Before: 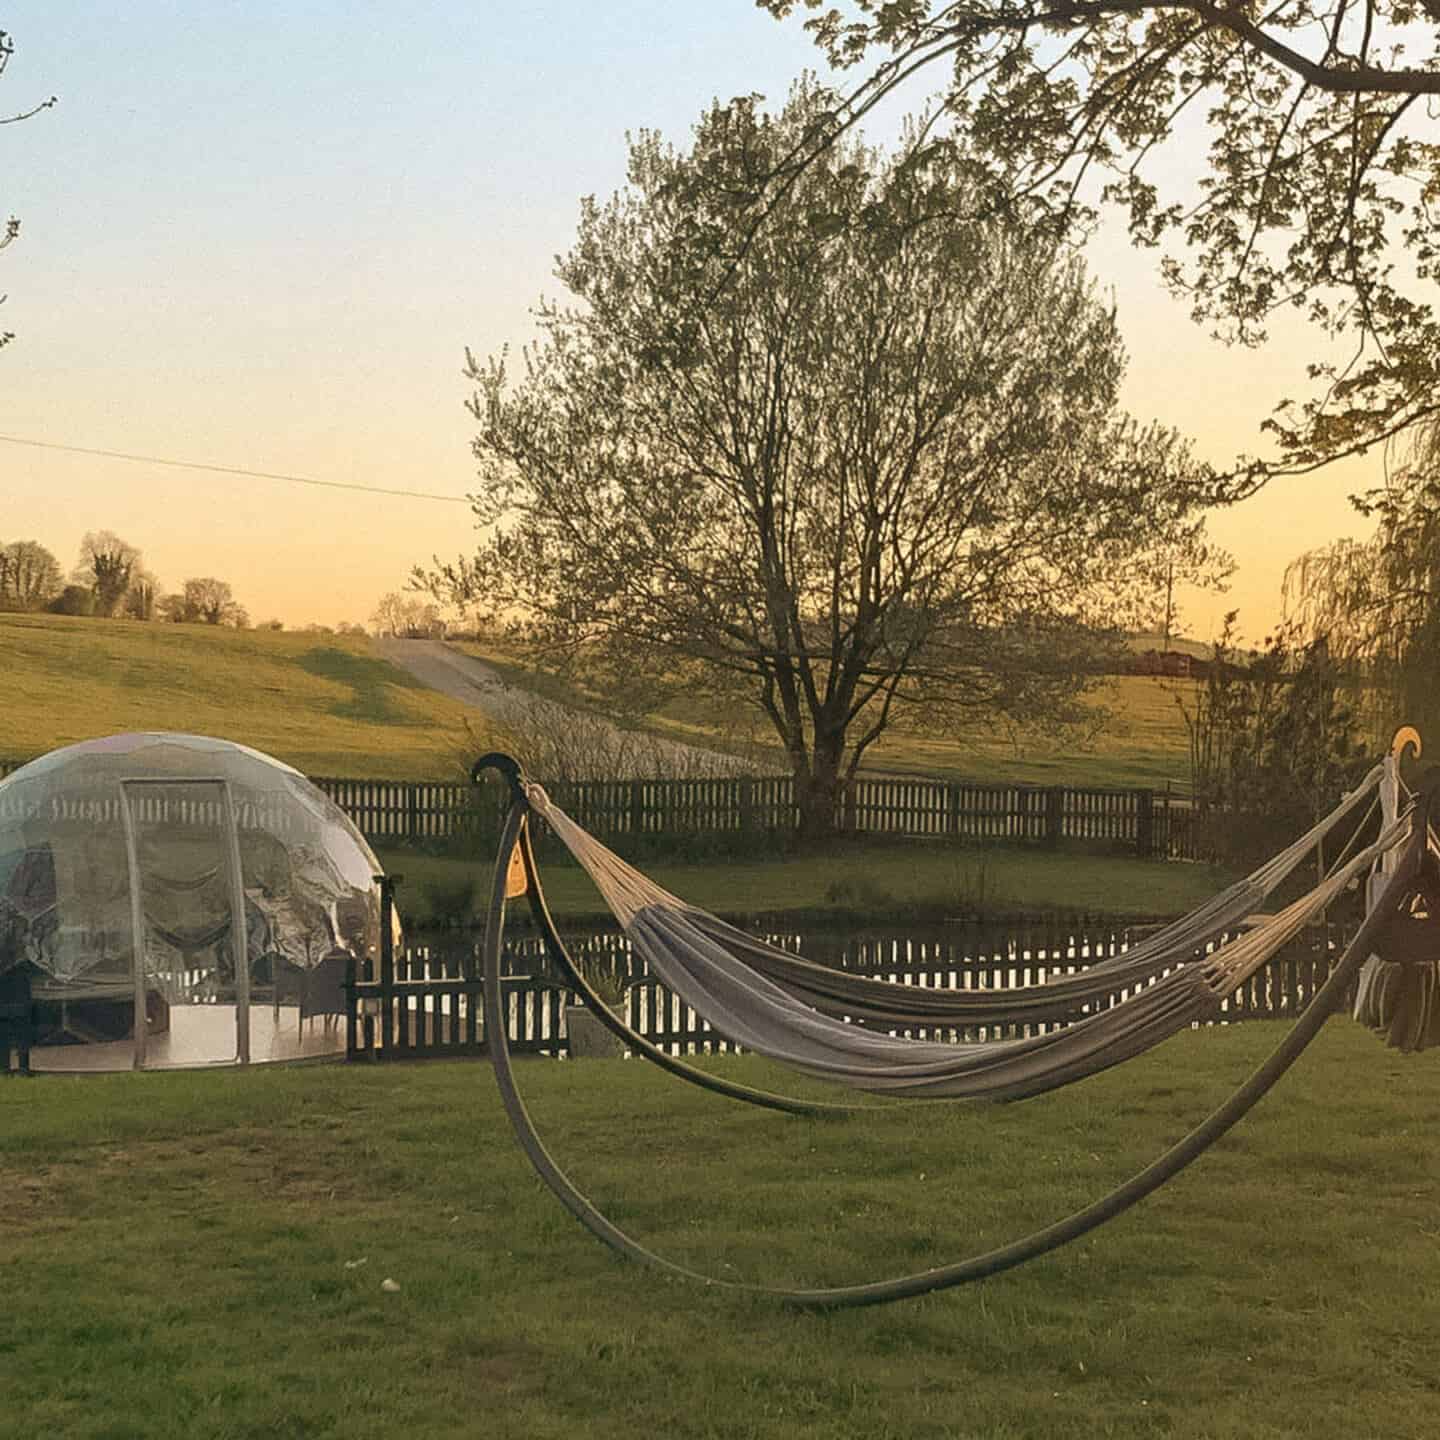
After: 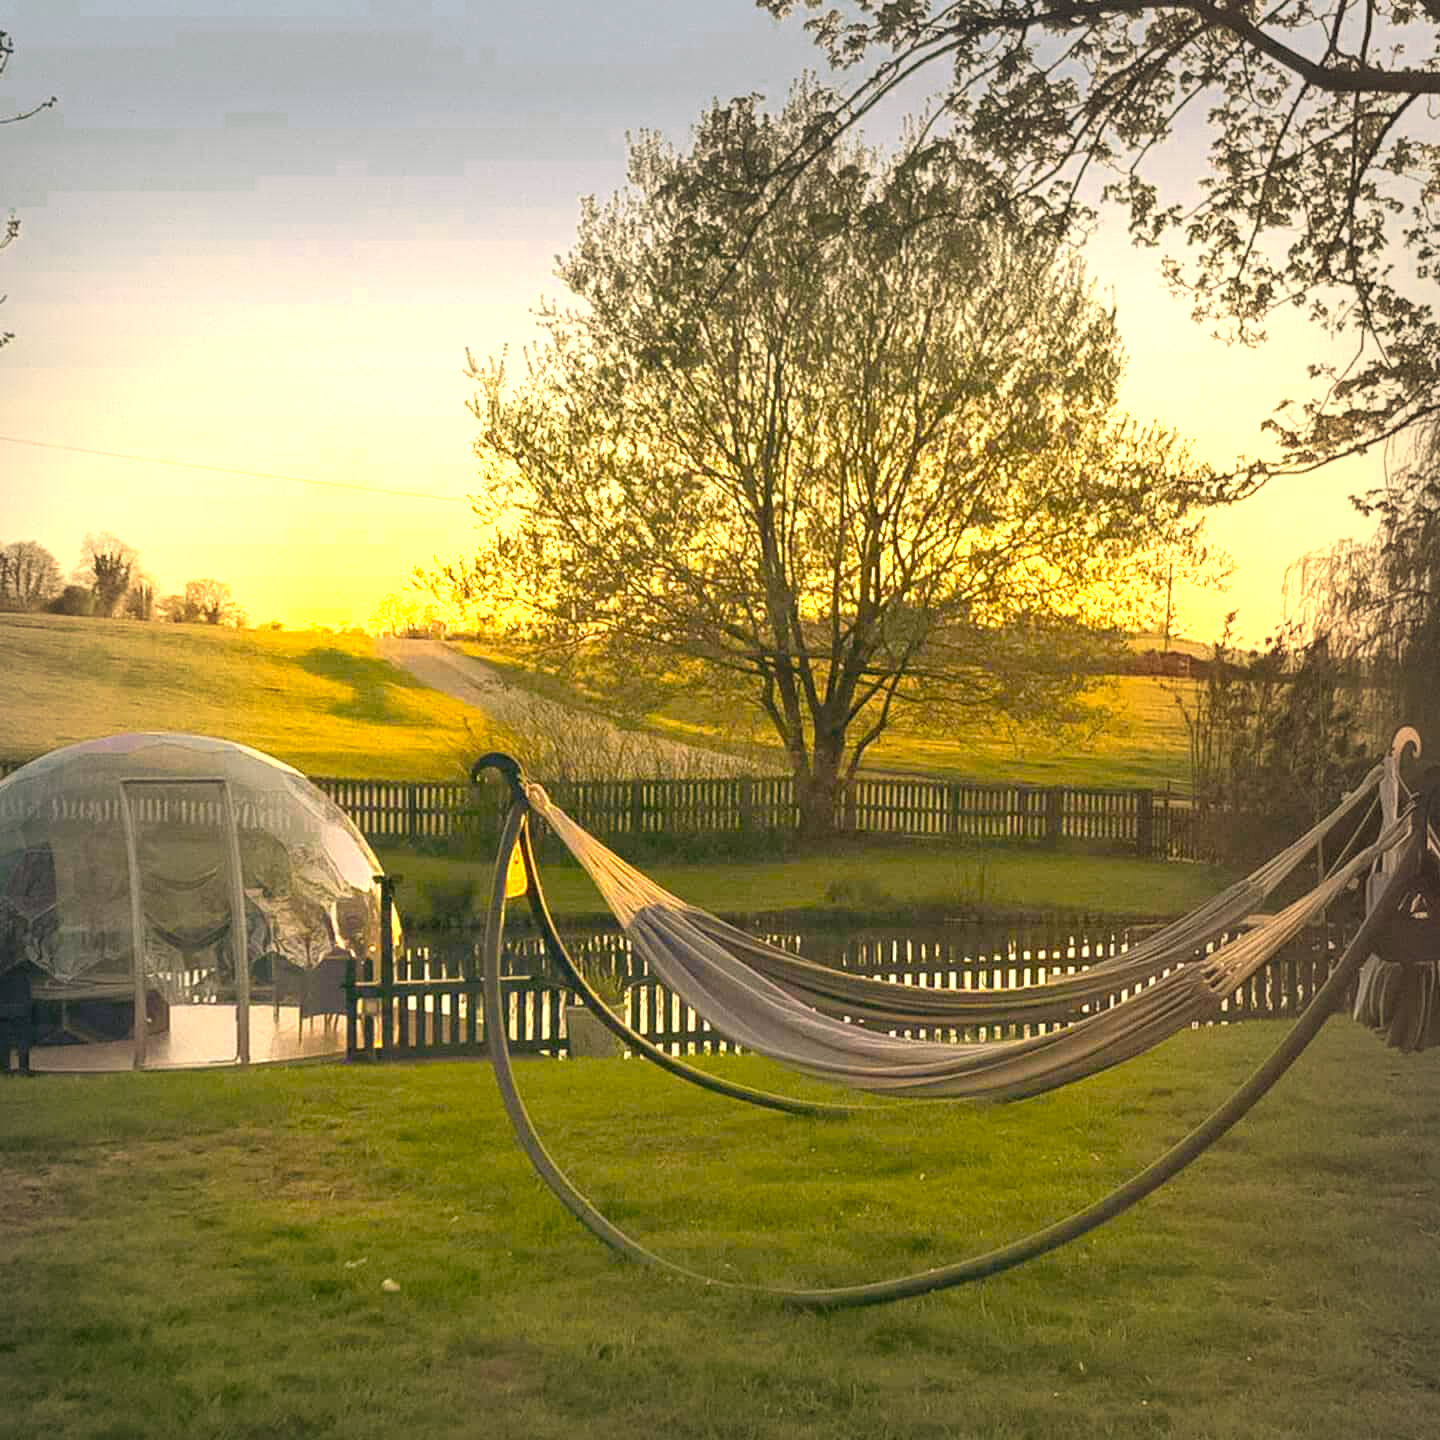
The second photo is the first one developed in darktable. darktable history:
contrast brightness saturation: contrast 0.068, brightness 0.174, saturation 0.396
color zones: curves: ch0 [(0.099, 0.624) (0.257, 0.596) (0.384, 0.376) (0.529, 0.492) (0.697, 0.564) (0.768, 0.532) (0.908, 0.644)]; ch1 [(0.112, 0.564) (0.254, 0.612) (0.432, 0.676) (0.592, 0.456) (0.743, 0.684) (0.888, 0.536)]; ch2 [(0.25, 0.5) (0.469, 0.36) (0.75, 0.5)]
color balance rgb: highlights gain › chroma 1.367%, highlights gain › hue 50.82°, perceptual saturation grading › global saturation 30.177%
vignetting: fall-off start 52.71%, center (-0.036, 0.147), automatic ratio true, width/height ratio 1.315, shape 0.228
tone equalizer: -8 EV -0.001 EV, -7 EV 0.003 EV, -6 EV -0.003 EV, -5 EV -0.013 EV, -4 EV -0.079 EV, -3 EV -0.202 EV, -2 EV -0.247 EV, -1 EV 0.088 EV, +0 EV 0.288 EV
